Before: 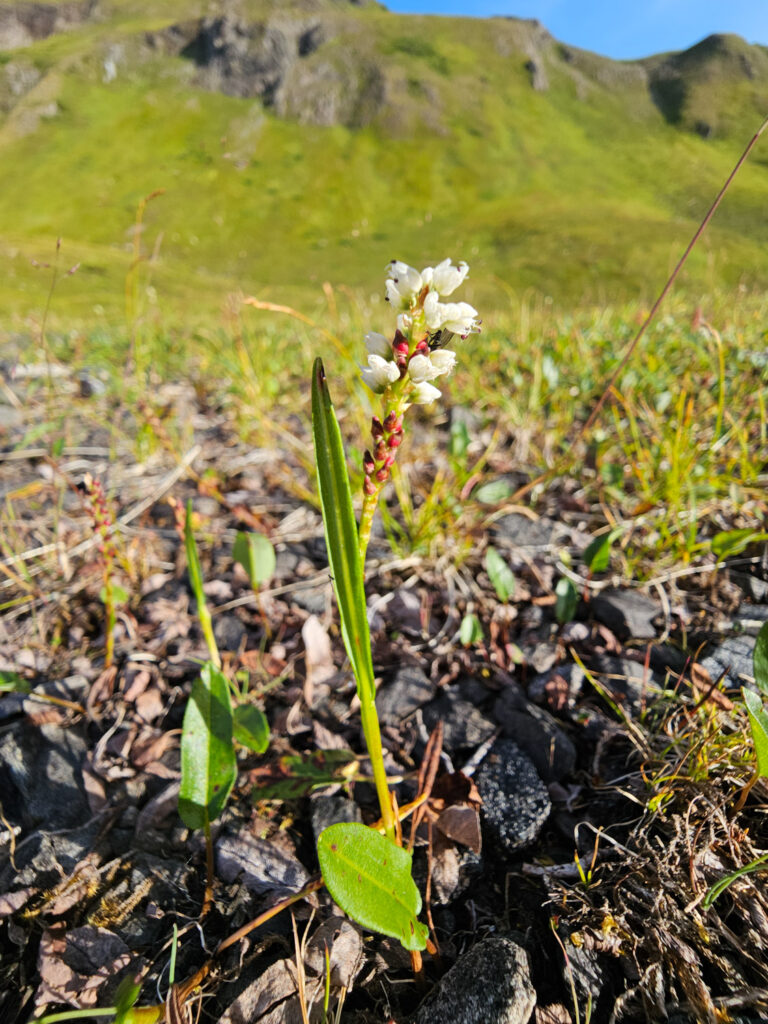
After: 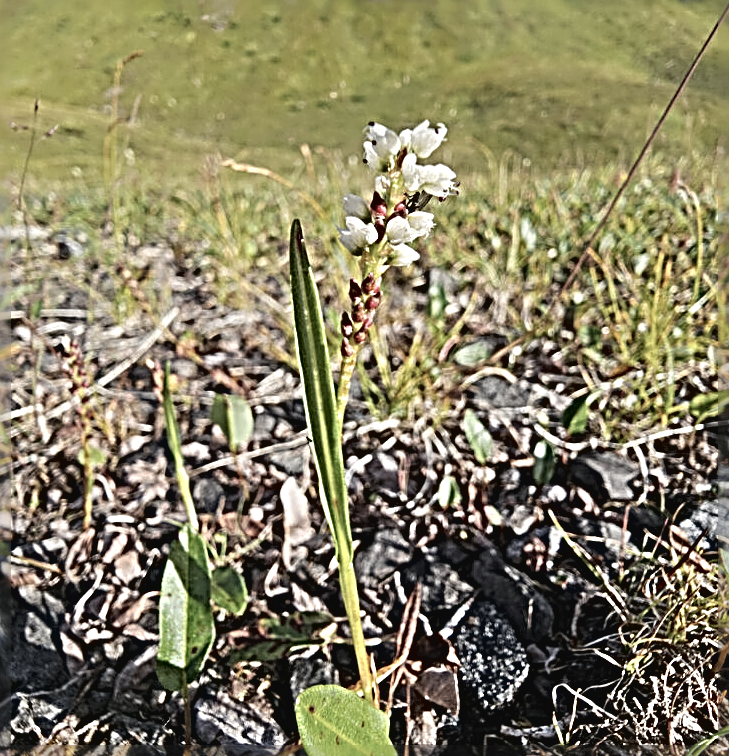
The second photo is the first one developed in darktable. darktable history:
contrast brightness saturation: contrast -0.057, saturation -0.408
crop and rotate: left 2.897%, top 13.518%, right 2.067%, bottom 12.638%
sharpen: radius 4.047, amount 1.994
